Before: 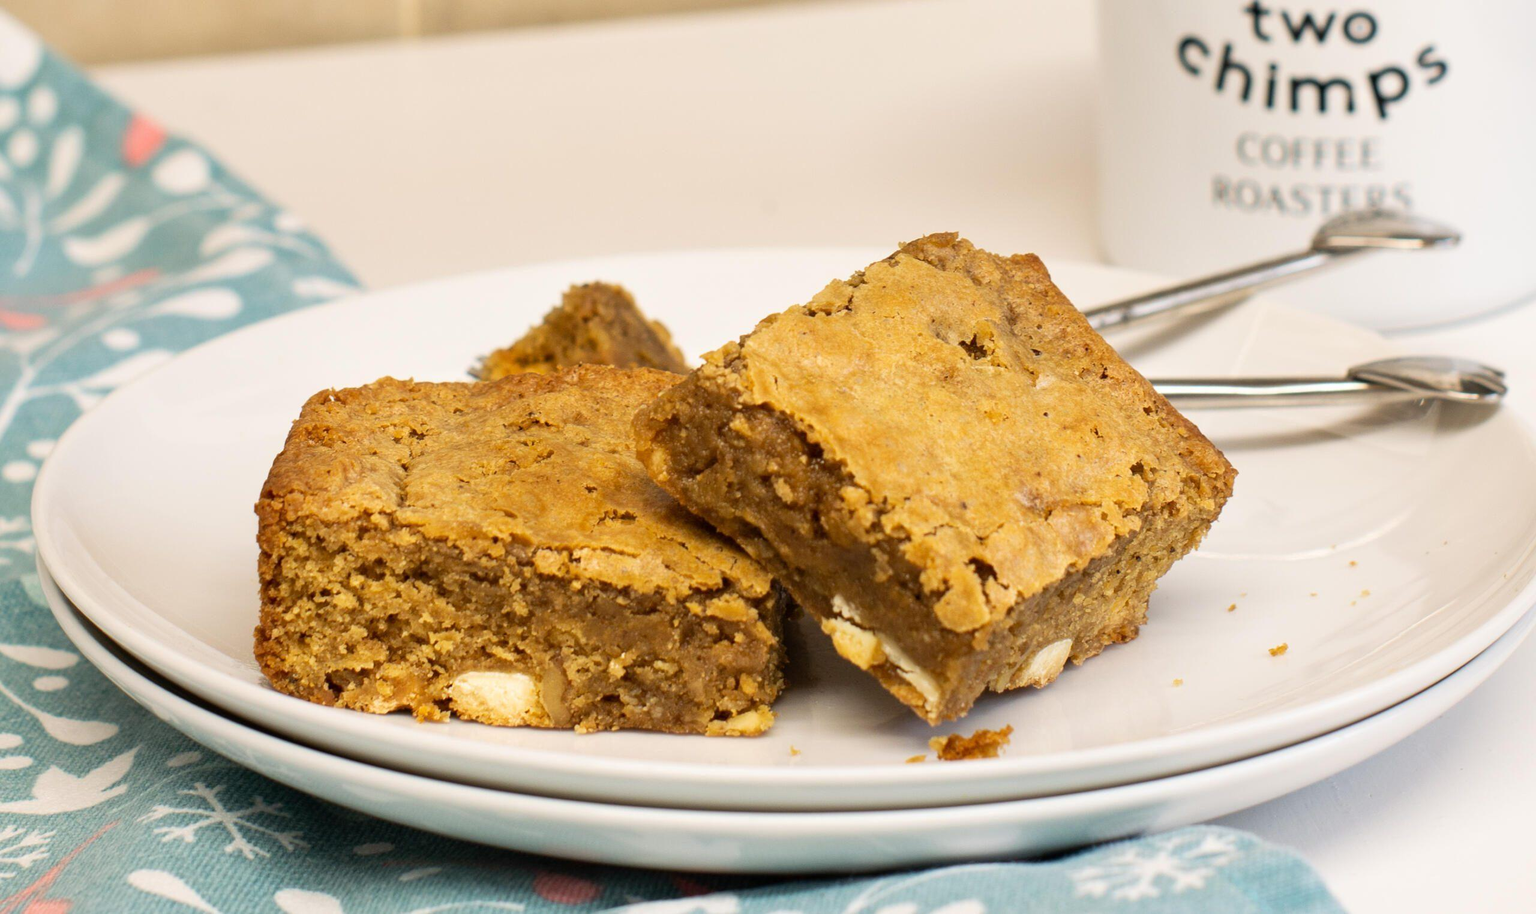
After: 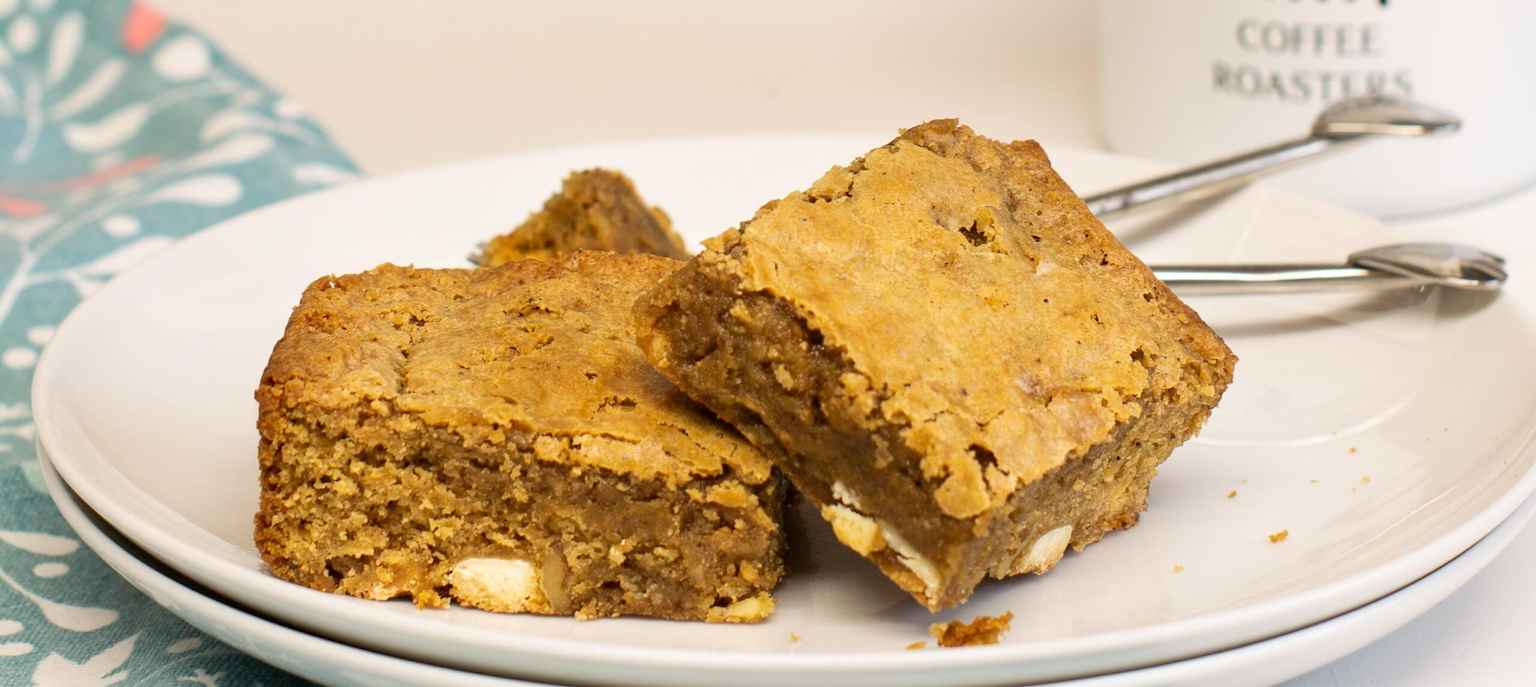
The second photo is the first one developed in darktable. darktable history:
crop and rotate: top 12.552%, bottom 12.269%
